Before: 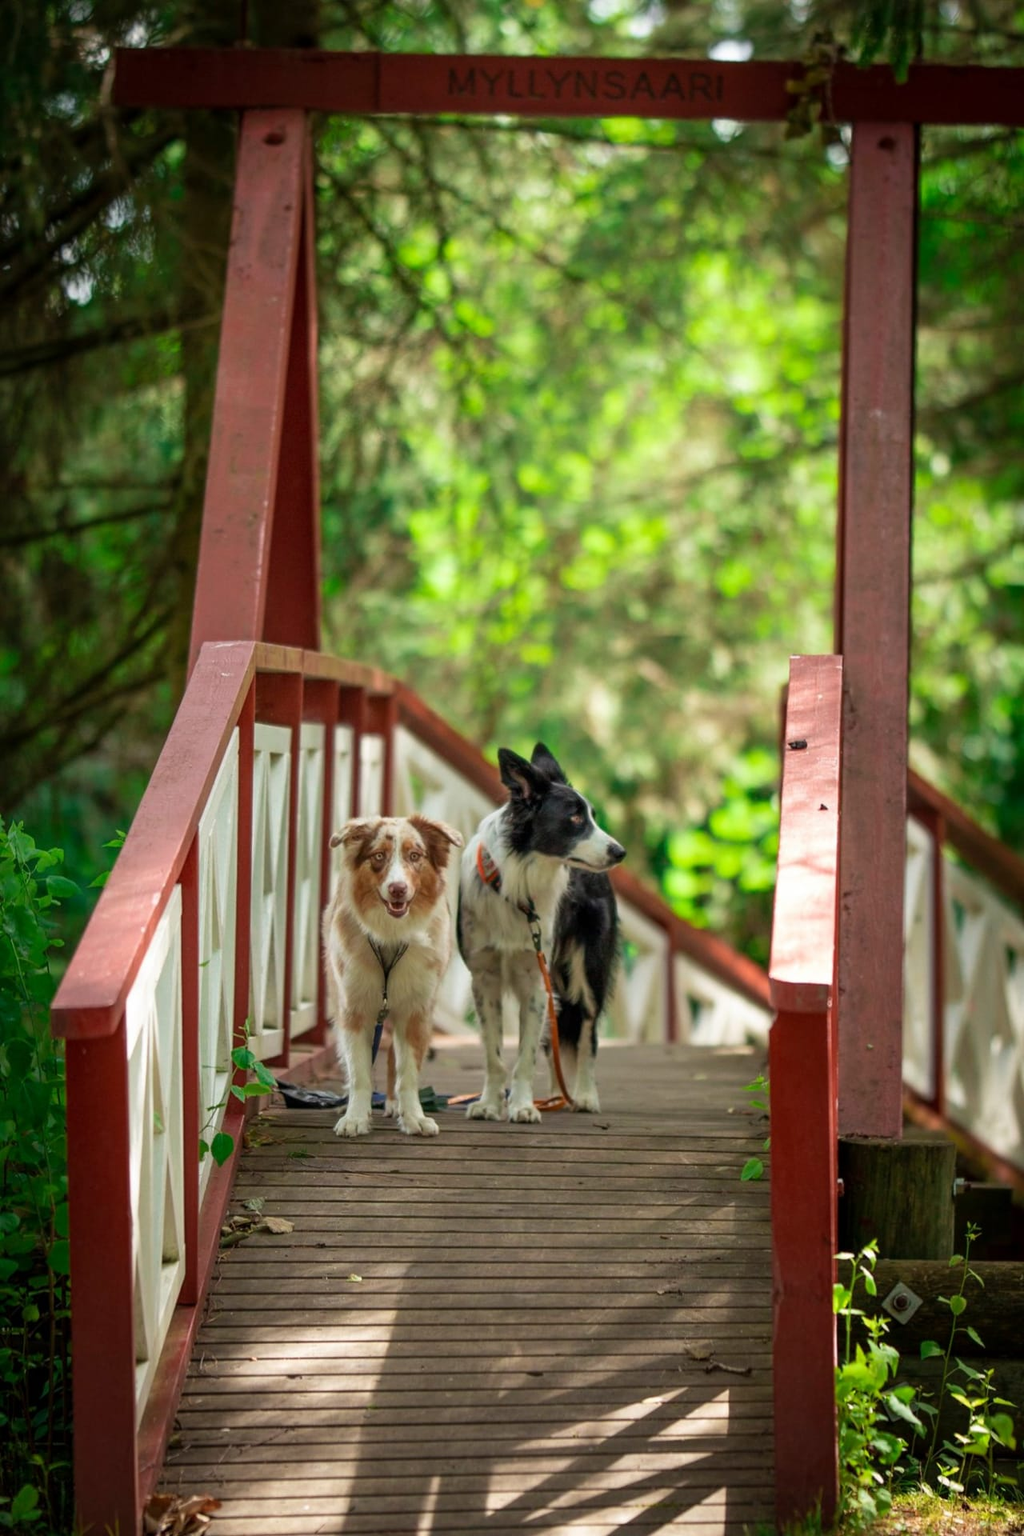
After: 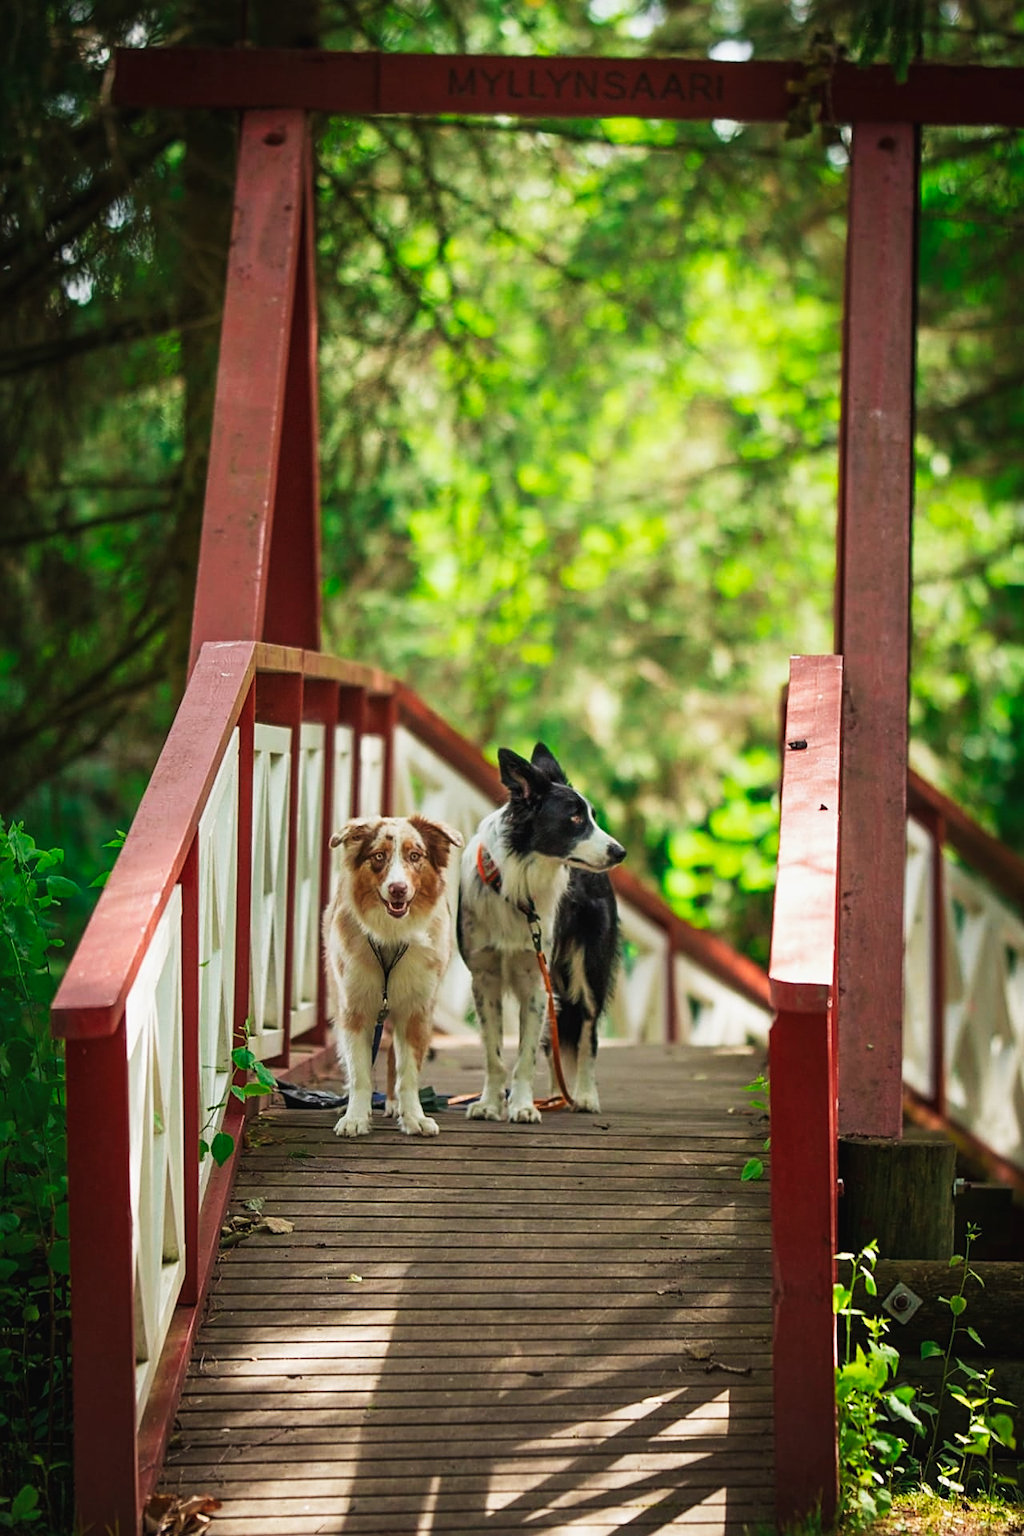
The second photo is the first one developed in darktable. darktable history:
sharpen: on, module defaults
tone curve: curves: ch0 [(0, 0.023) (0.217, 0.19) (0.754, 0.801) (1, 0.977)]; ch1 [(0, 0) (0.392, 0.398) (0.5, 0.5) (0.521, 0.529) (0.56, 0.592) (1, 1)]; ch2 [(0, 0) (0.5, 0.5) (0.579, 0.561) (0.65, 0.657) (1, 1)], preserve colors none
